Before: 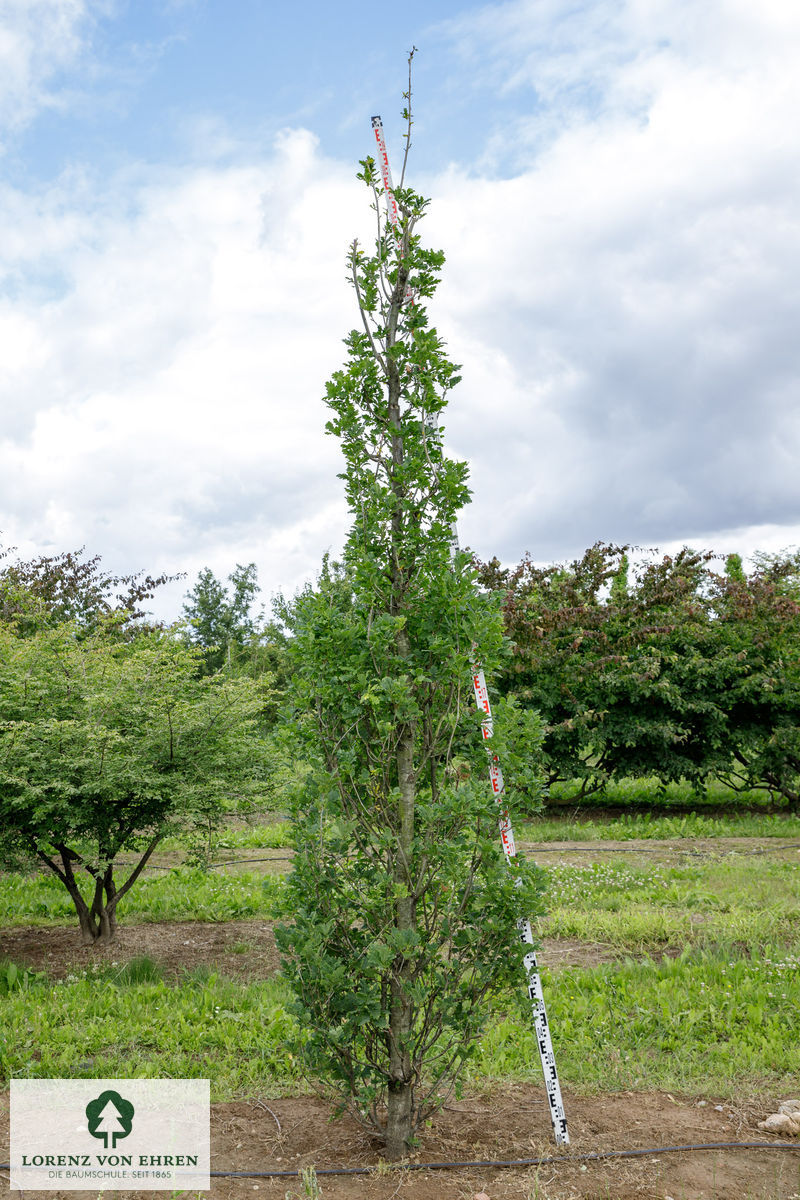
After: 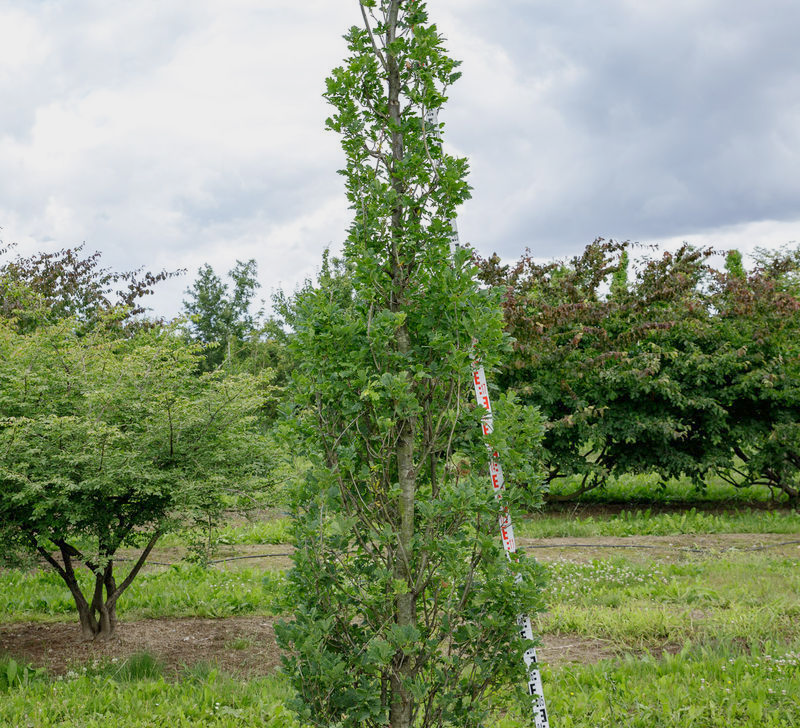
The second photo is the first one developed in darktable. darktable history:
crop and rotate: top 25.357%, bottom 13.942%
contrast brightness saturation: contrast 0.05
color balance rgb: contrast -10%
